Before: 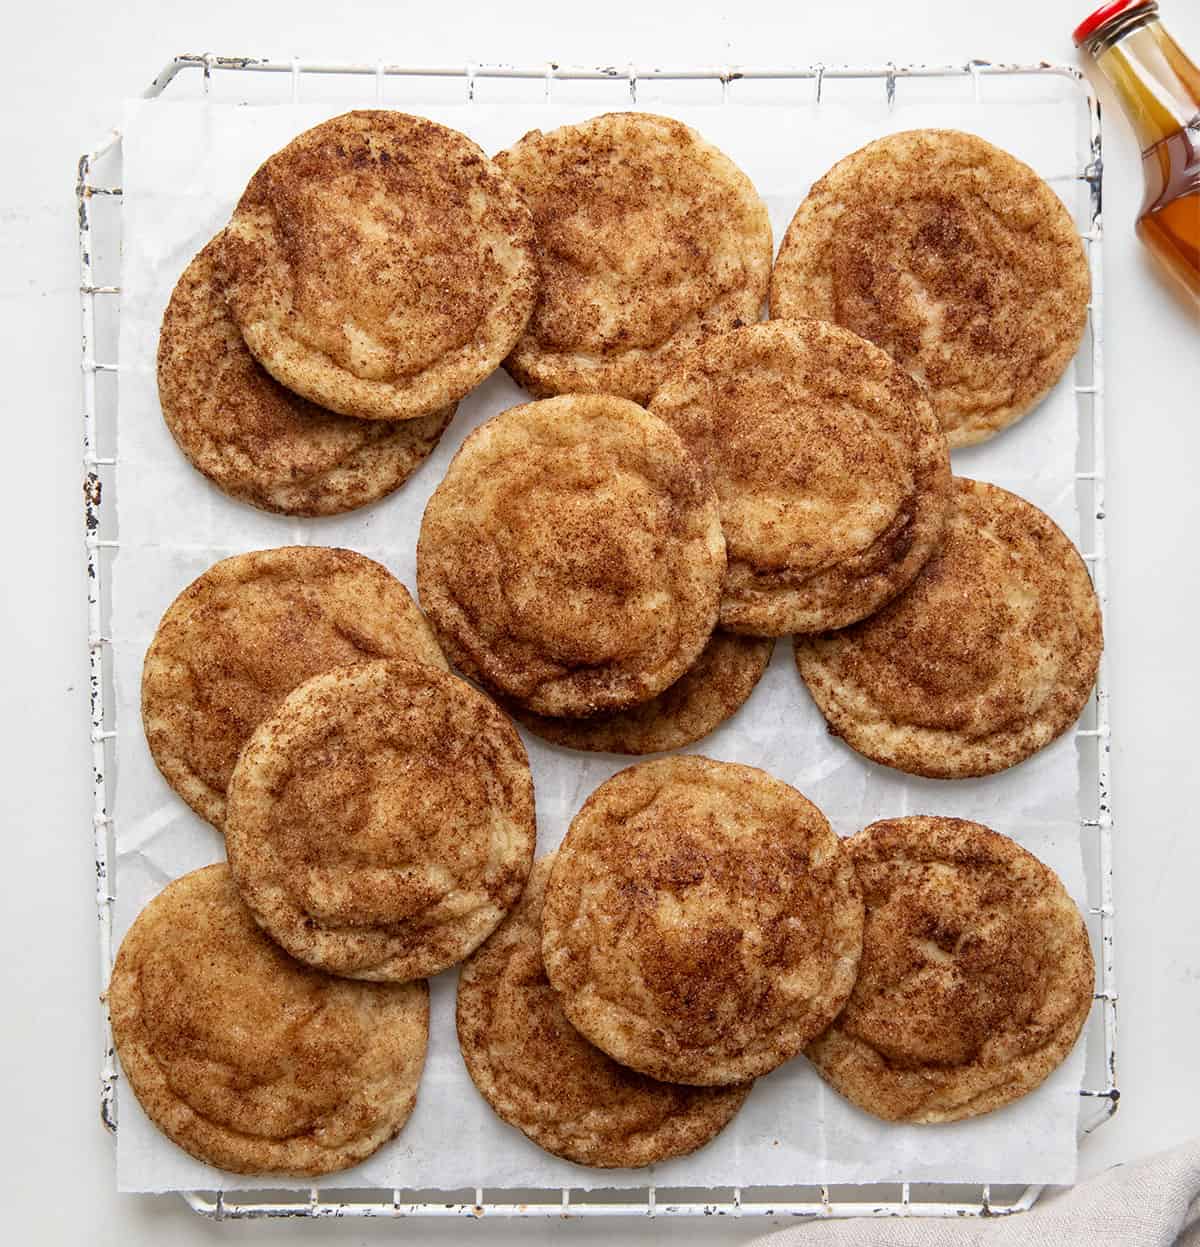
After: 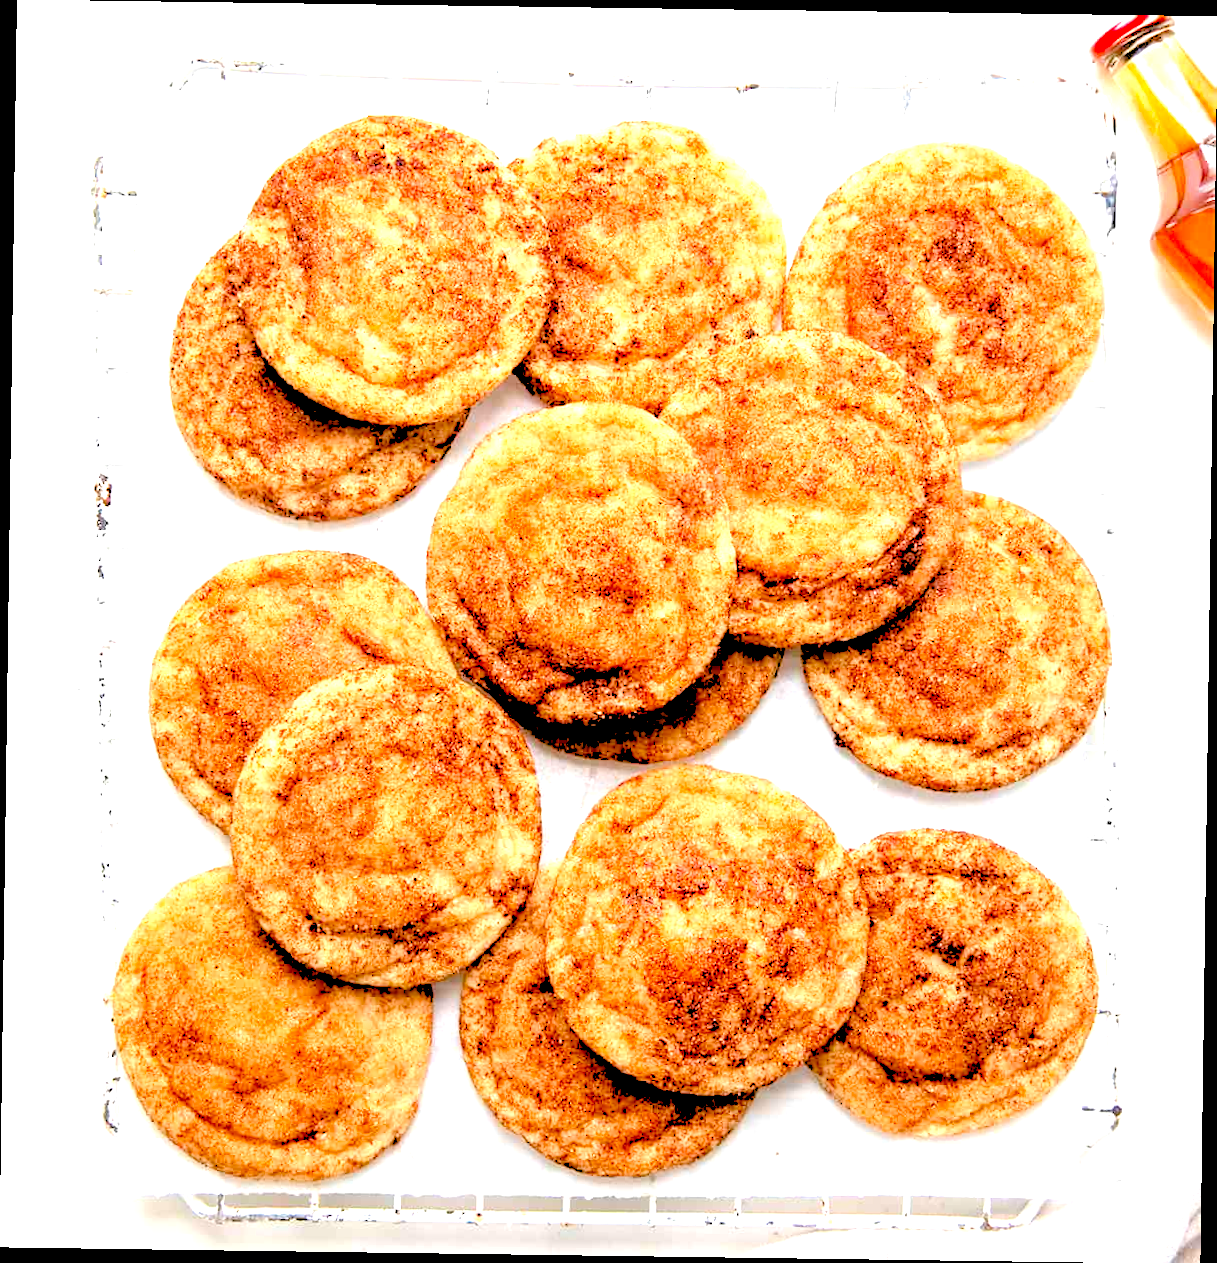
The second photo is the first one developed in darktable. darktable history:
exposure: black level correction 0.009, exposure 1.425 EV, compensate highlight preservation false
rotate and perspective: rotation 0.8°, automatic cropping off
rgb levels: levels [[0.027, 0.429, 0.996], [0, 0.5, 1], [0, 0.5, 1]]
